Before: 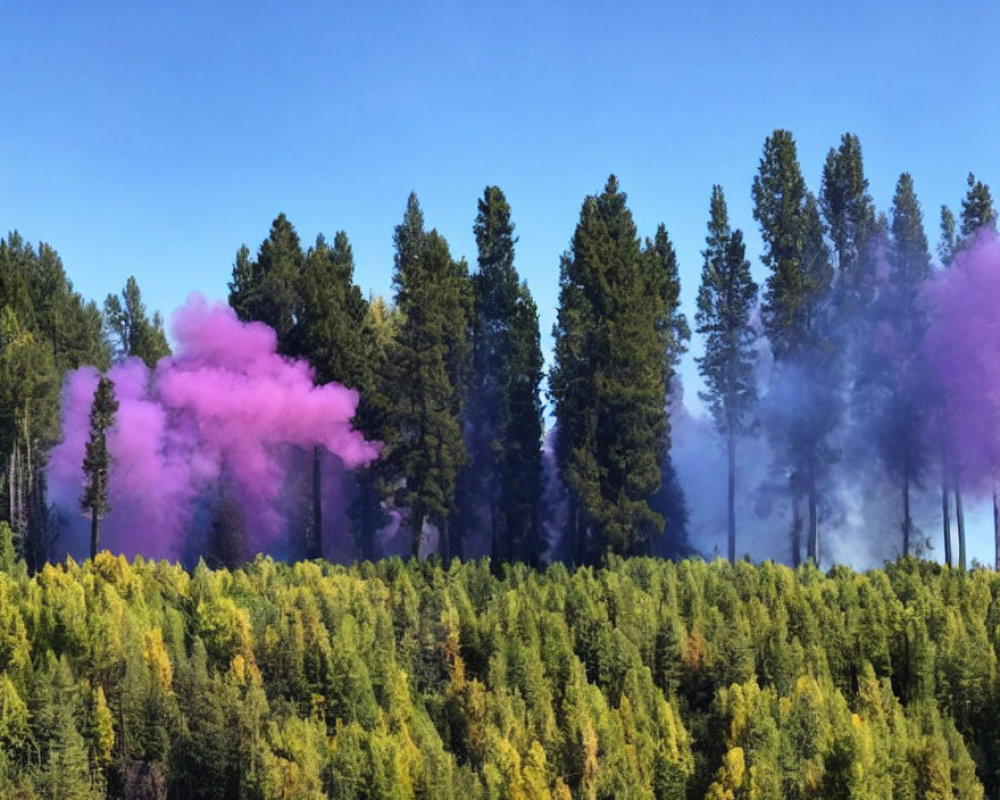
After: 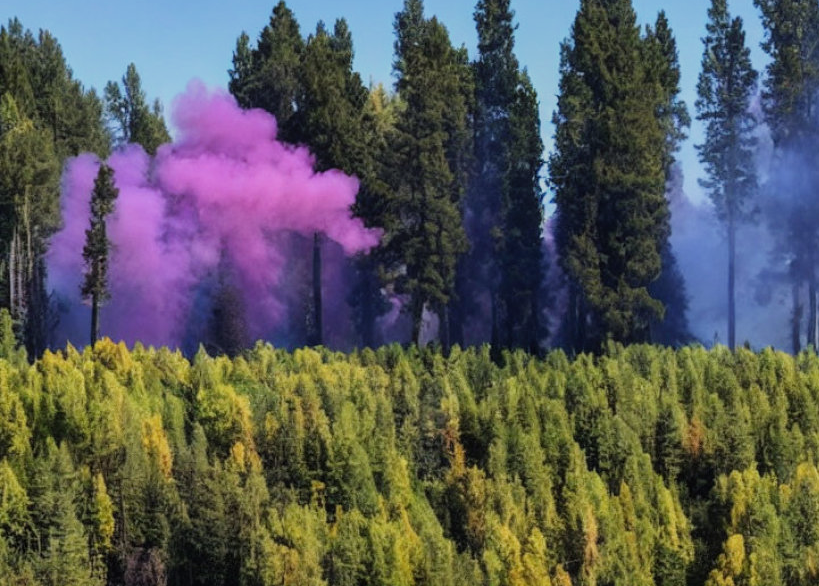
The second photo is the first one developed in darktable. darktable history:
exposure: exposure -0.114 EV, compensate highlight preservation false
local contrast: detail 110%
crop: top 26.744%, right 18.044%
filmic rgb: black relative exposure -14.28 EV, white relative exposure 3.37 EV, hardness 7.88, contrast 0.992
